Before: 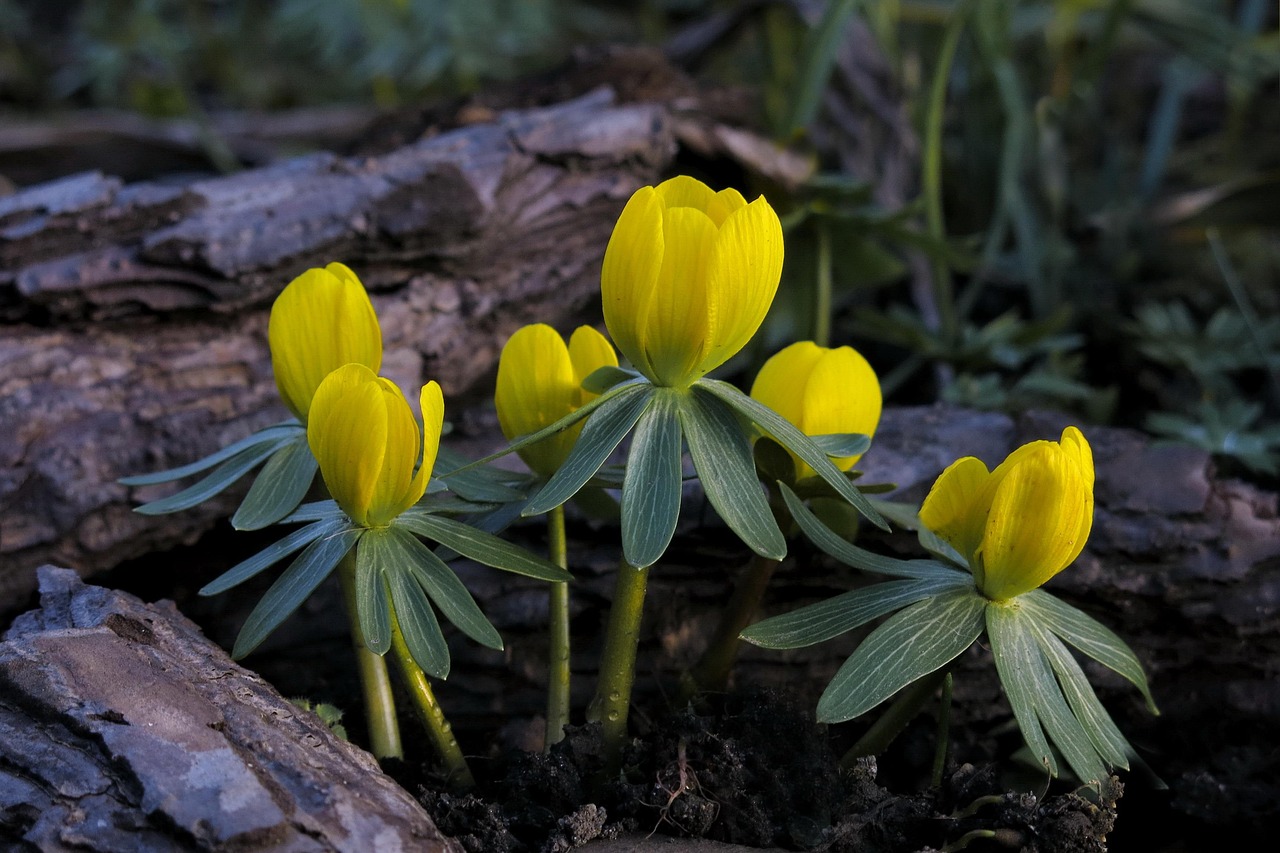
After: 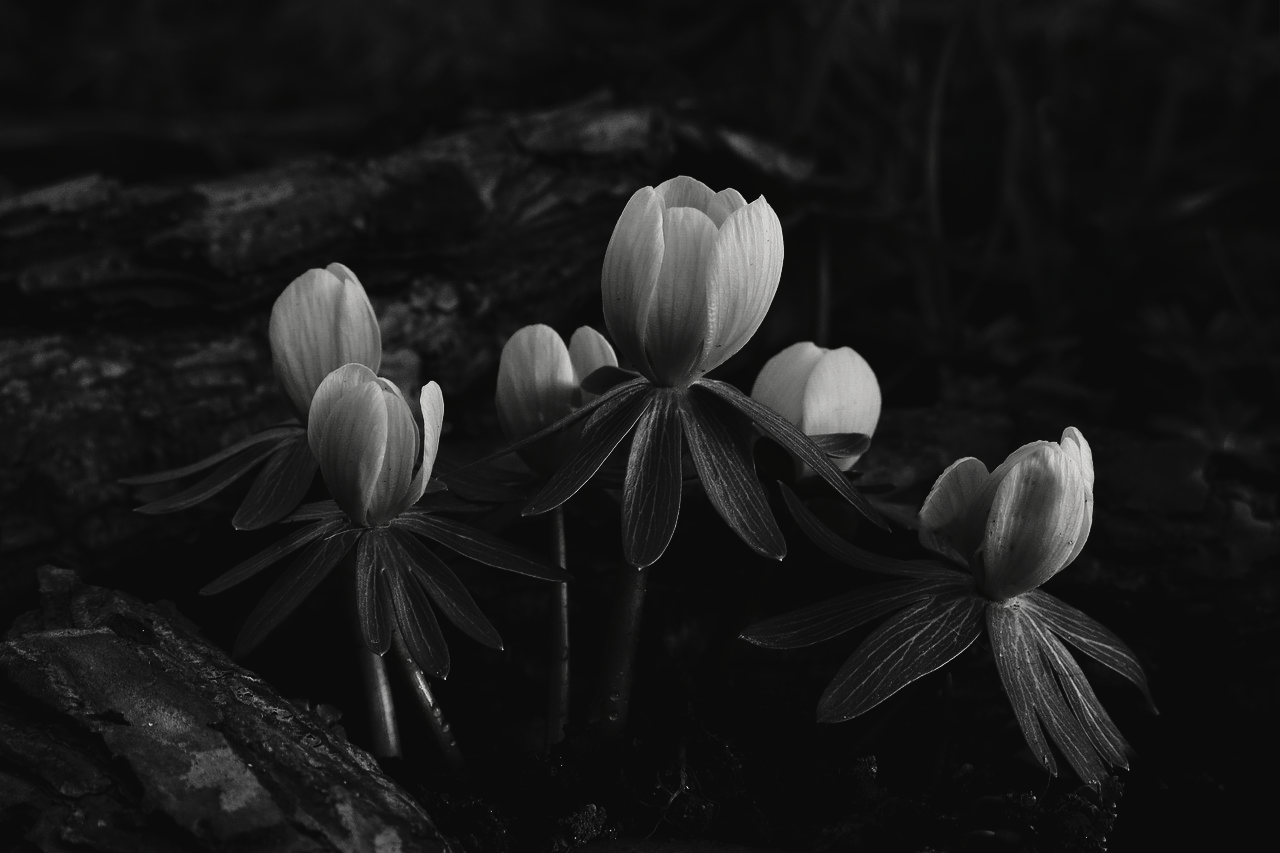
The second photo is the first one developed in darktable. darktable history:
contrast brightness saturation: contrast -0.028, brightness -0.586, saturation -0.994
tone curve: curves: ch0 [(0, 0.03) (0.113, 0.087) (0.207, 0.184) (0.515, 0.612) (0.712, 0.793) (1, 0.946)]; ch1 [(0, 0) (0.172, 0.123) (0.317, 0.279) (0.407, 0.401) (0.476, 0.482) (0.505, 0.499) (0.534, 0.534) (0.632, 0.645) (0.726, 0.745) (1, 1)]; ch2 [(0, 0) (0.411, 0.424) (0.476, 0.492) (0.521, 0.524) (0.541, 0.559) (0.65, 0.699) (1, 1)], color space Lab, linked channels, preserve colors none
